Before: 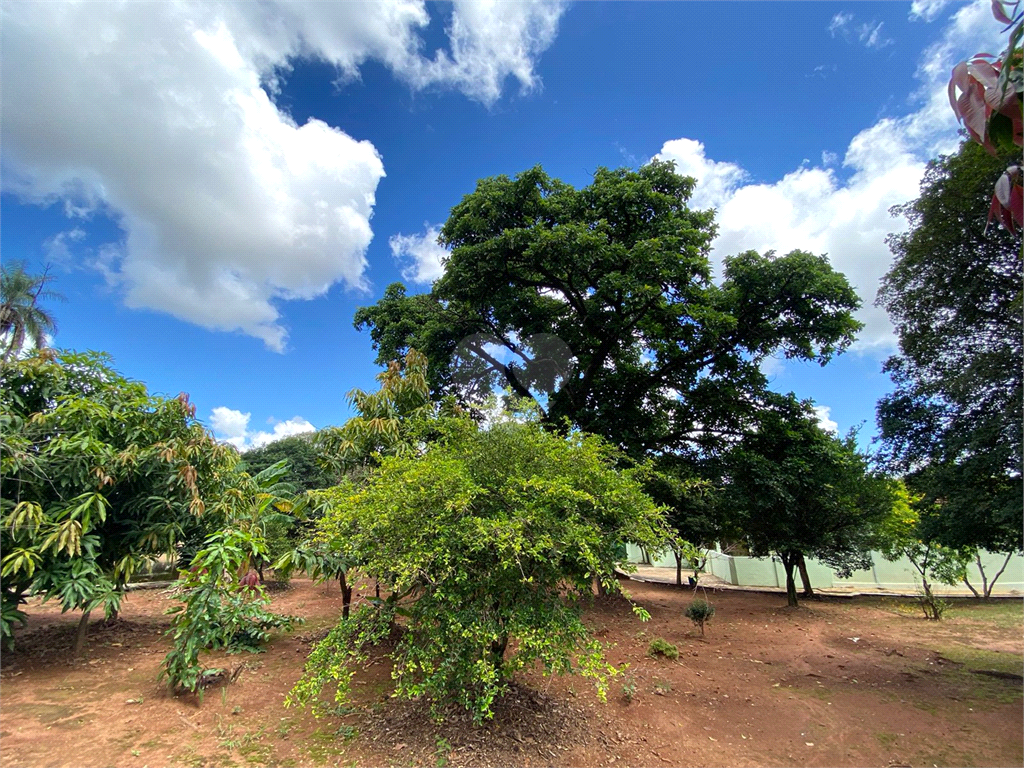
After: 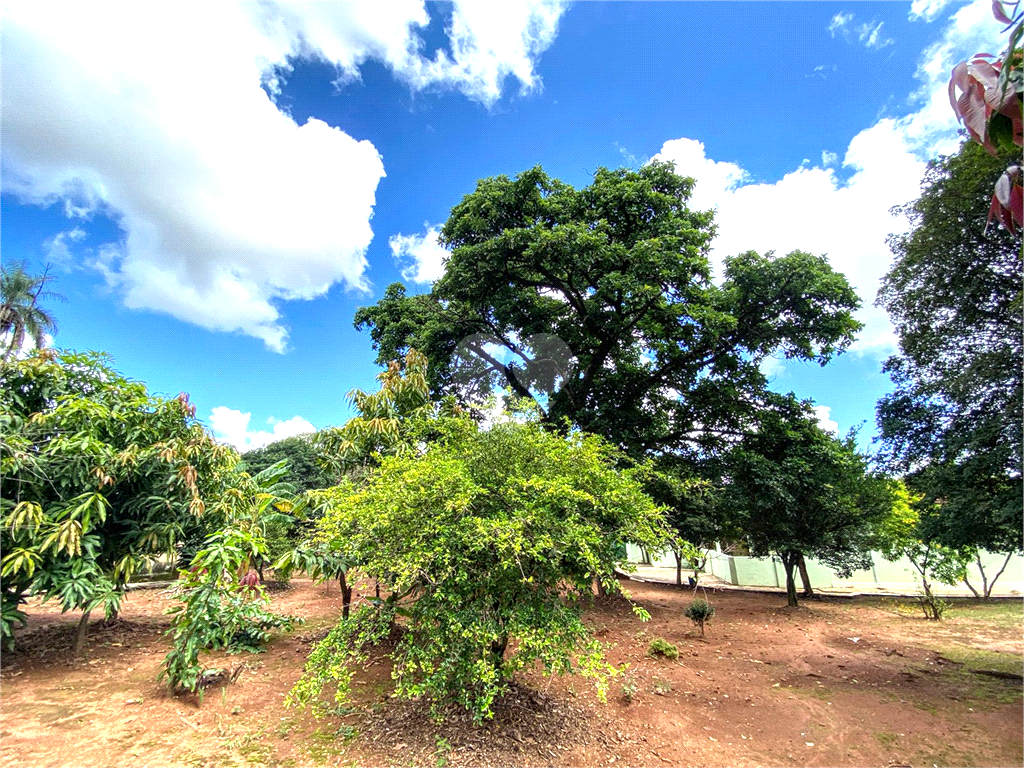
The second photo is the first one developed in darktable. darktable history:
exposure: black level correction 0, exposure 0.894 EV, compensate exposure bias true, compensate highlight preservation false
local contrast: highlights 35%, detail 135%
